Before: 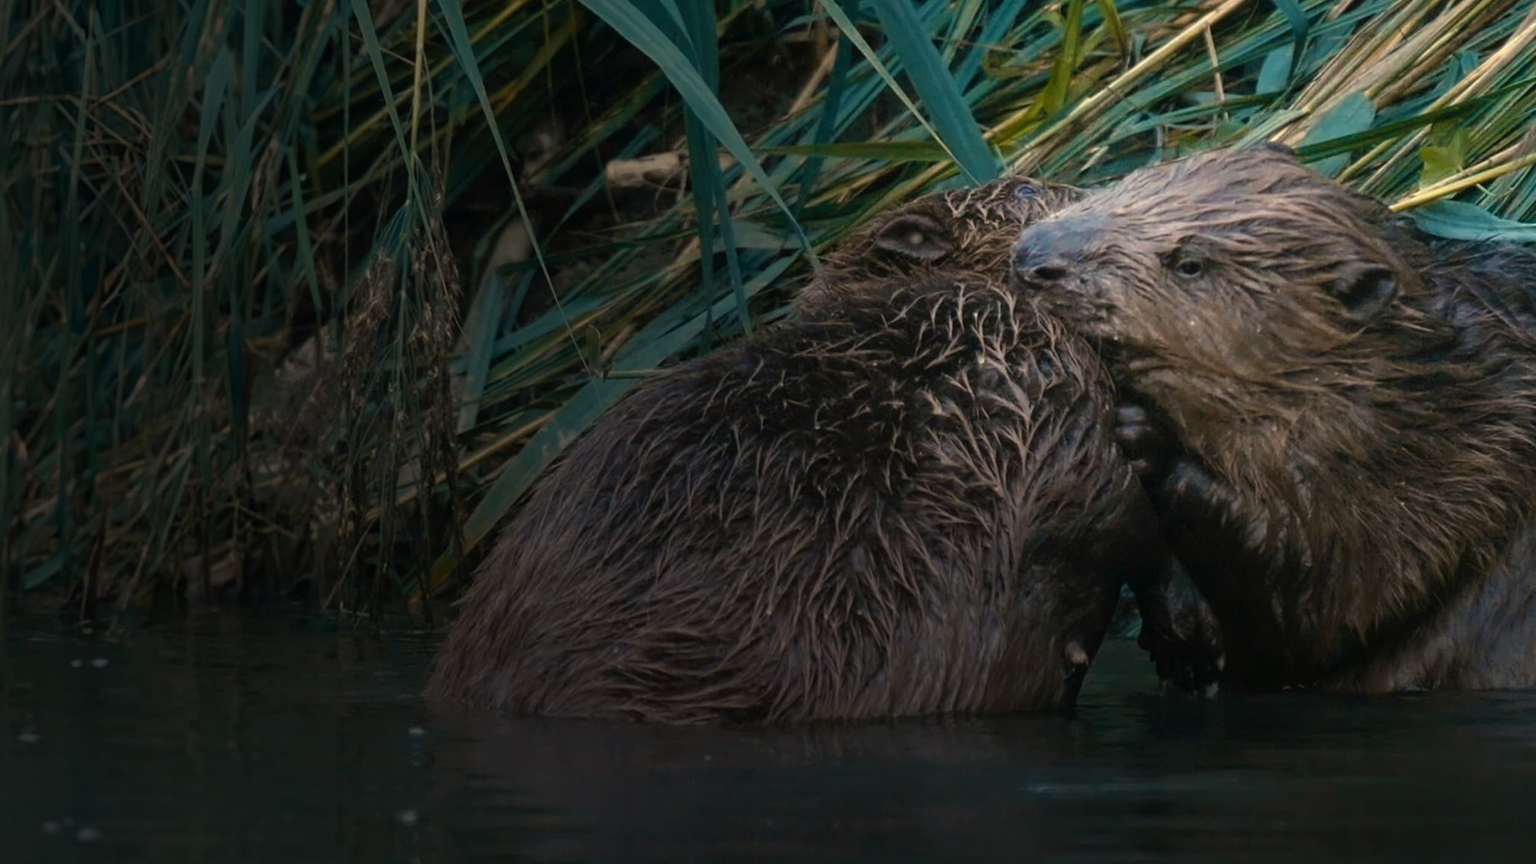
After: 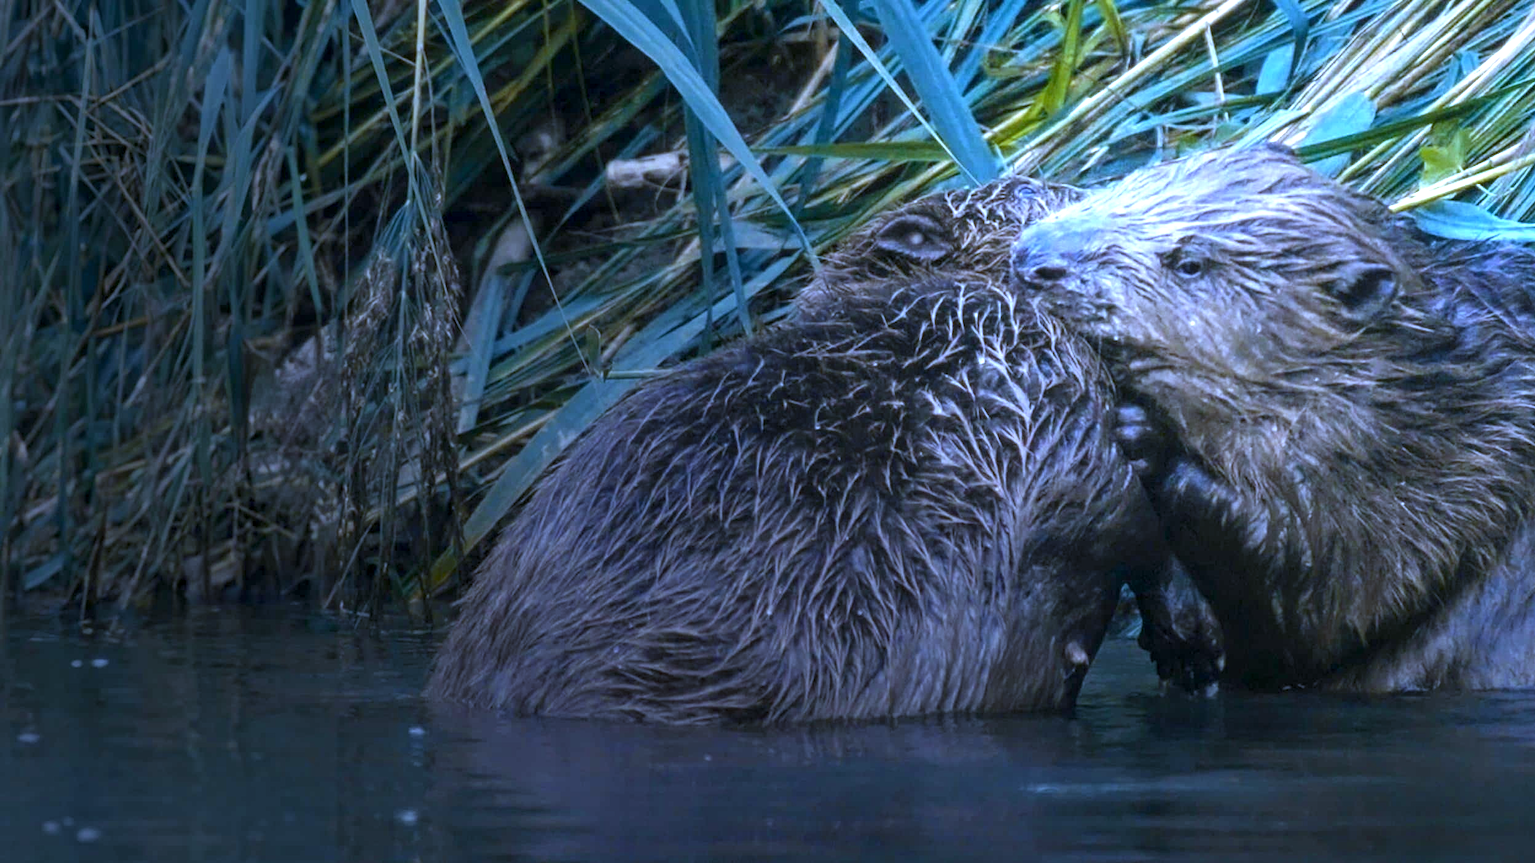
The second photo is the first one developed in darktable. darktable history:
white balance: red 0.766, blue 1.537
exposure: exposure 1.5 EV, compensate highlight preservation false
local contrast: on, module defaults
